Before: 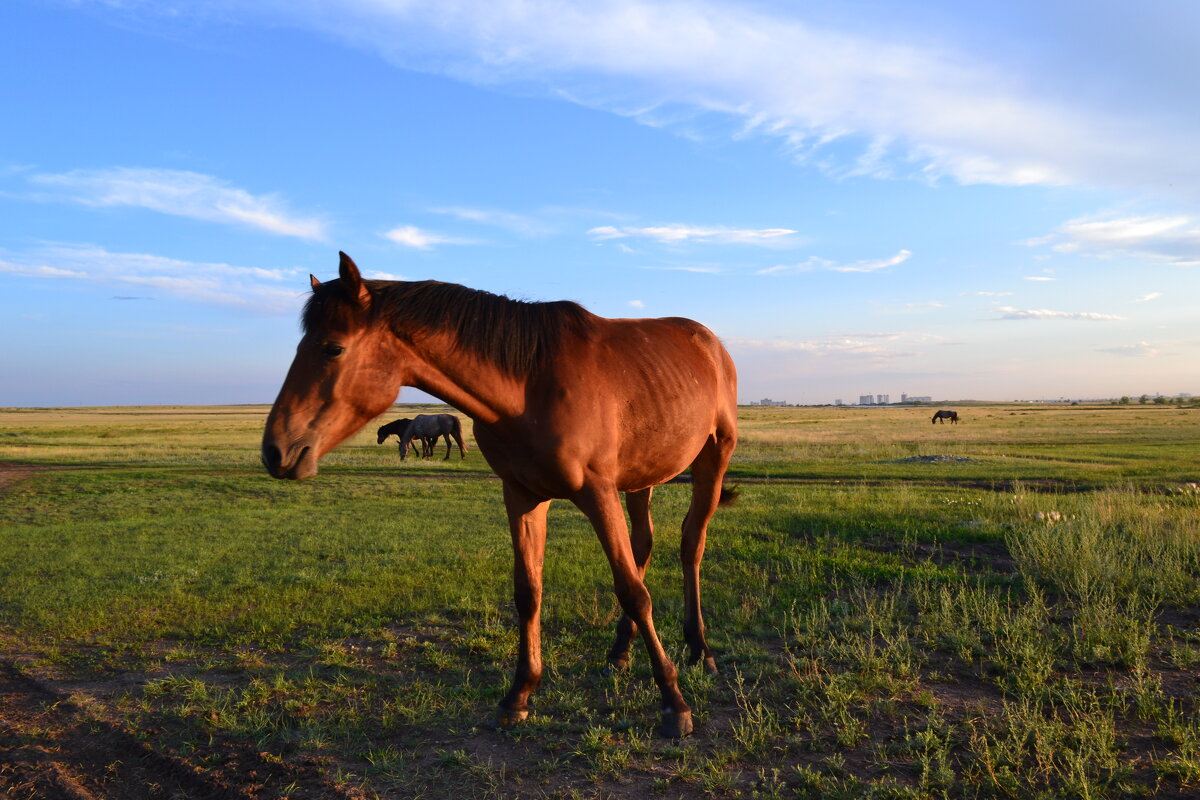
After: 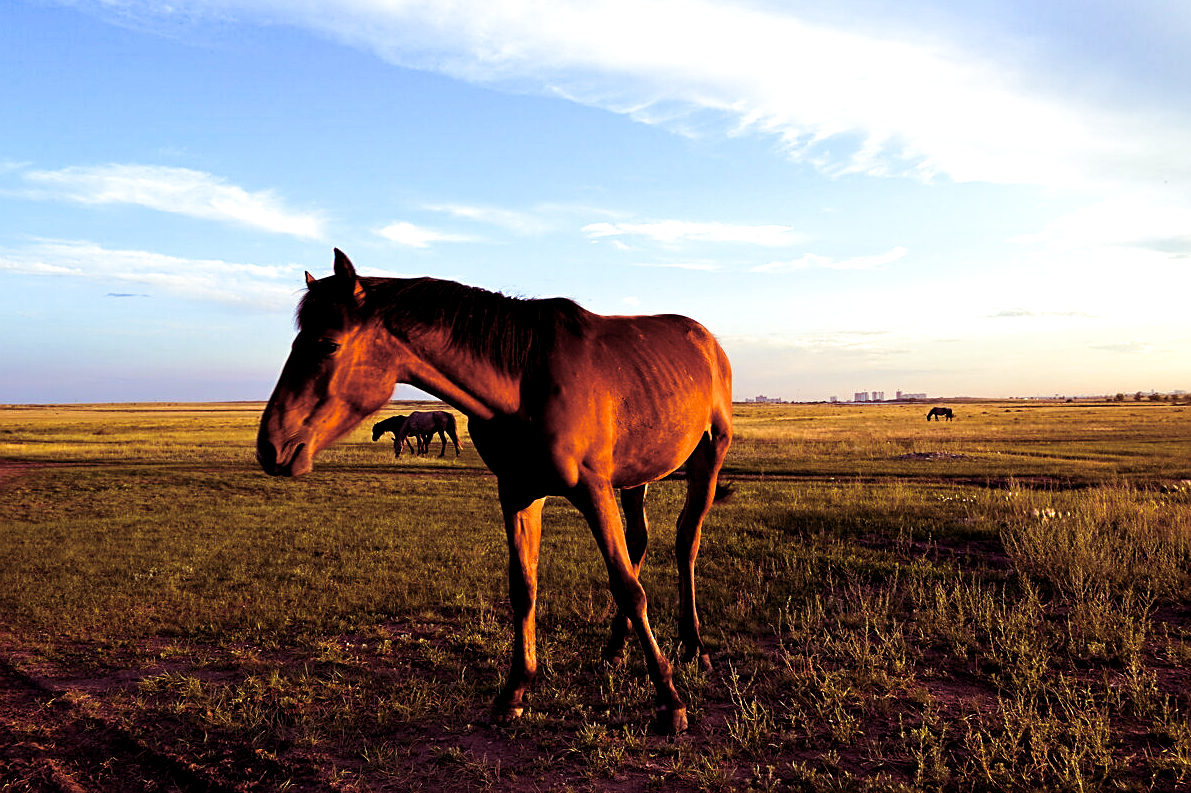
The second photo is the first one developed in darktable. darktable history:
sharpen: on, module defaults
split-toning: on, module defaults
crop: left 0.434%, top 0.485%, right 0.244%, bottom 0.386%
color balance rgb: shadows lift › luminance -21.66%, shadows lift › chroma 8.98%, shadows lift › hue 283.37°, power › chroma 1.55%, power › hue 25.59°, highlights gain › luminance 6.08%, highlights gain › chroma 2.55%, highlights gain › hue 90°, global offset › luminance -0.87%, perceptual saturation grading › global saturation 27.49%, perceptual saturation grading › highlights -28.39%, perceptual saturation grading › mid-tones 15.22%, perceptual saturation grading › shadows 33.98%, perceptual brilliance grading › highlights 10%, perceptual brilliance grading › mid-tones 5%
